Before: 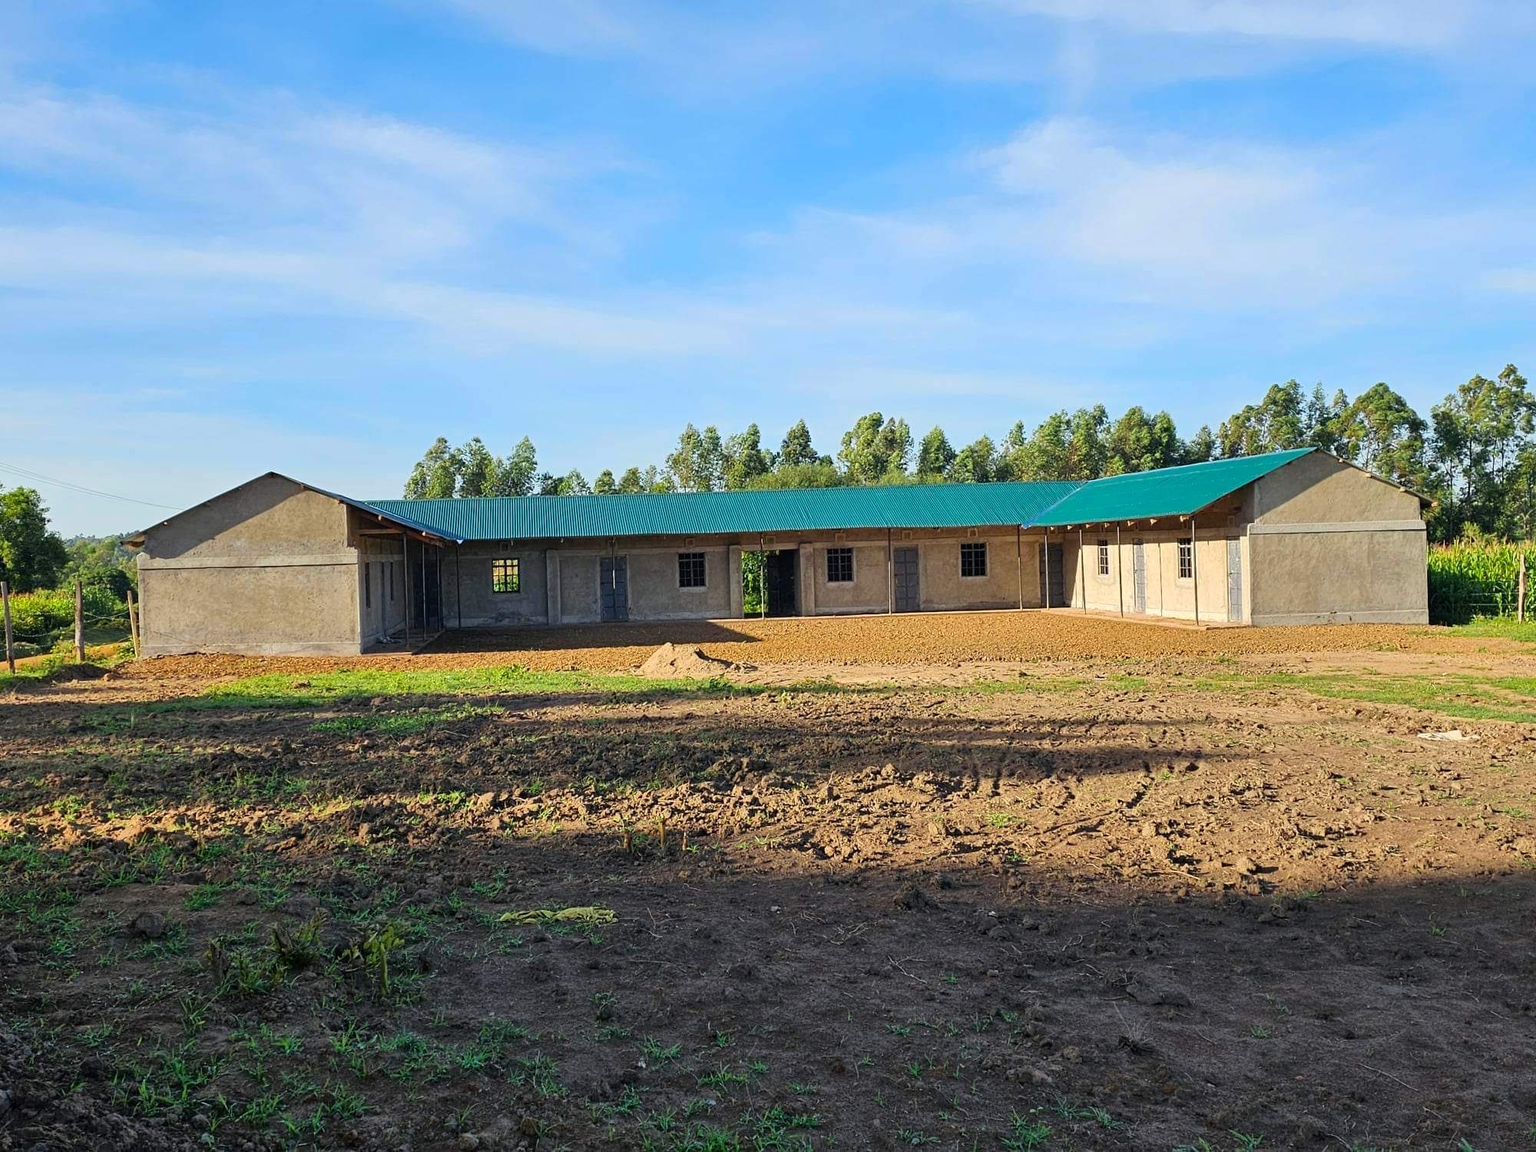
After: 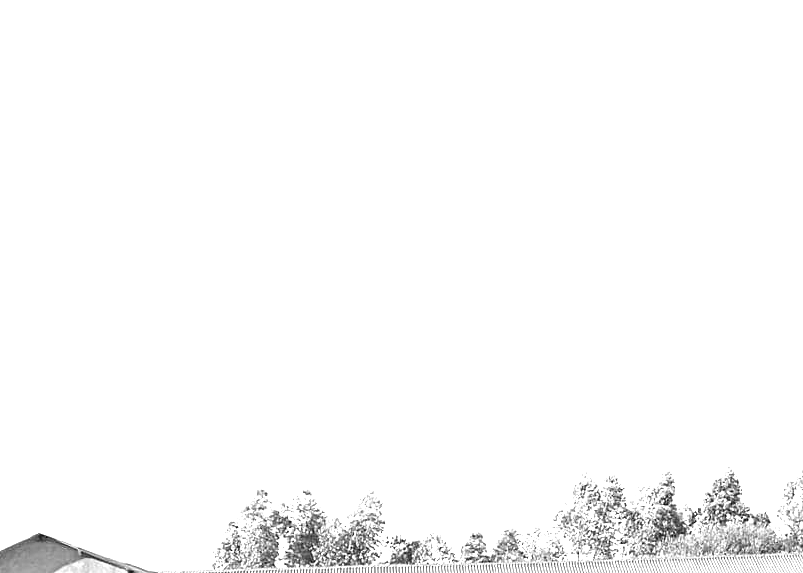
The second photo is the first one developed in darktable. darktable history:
crop: left 15.7%, top 5.438%, right 44.12%, bottom 56.312%
color calibration: output gray [0.22, 0.42, 0.37, 0], illuminant as shot in camera, x 0.464, y 0.417, temperature 2674.4 K
exposure: black level correction 0, exposure 1.443 EV, compensate highlight preservation false
